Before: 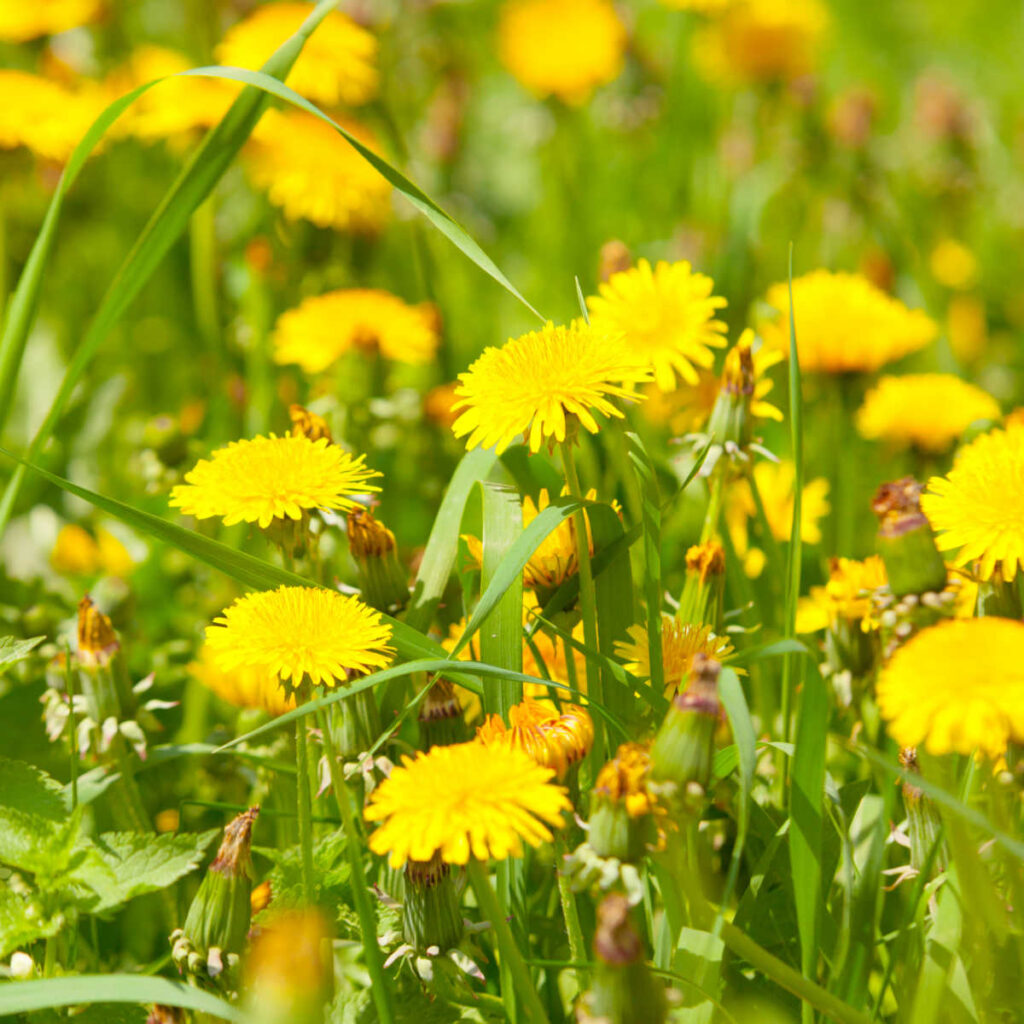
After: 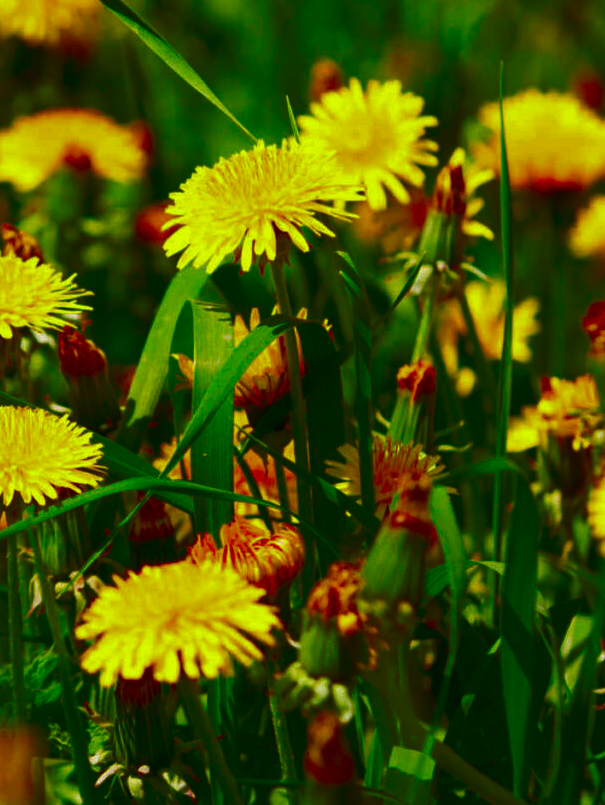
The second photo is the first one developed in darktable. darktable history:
contrast brightness saturation: brightness -1, saturation 1
crop and rotate: left 28.256%, top 17.734%, right 12.656%, bottom 3.573%
